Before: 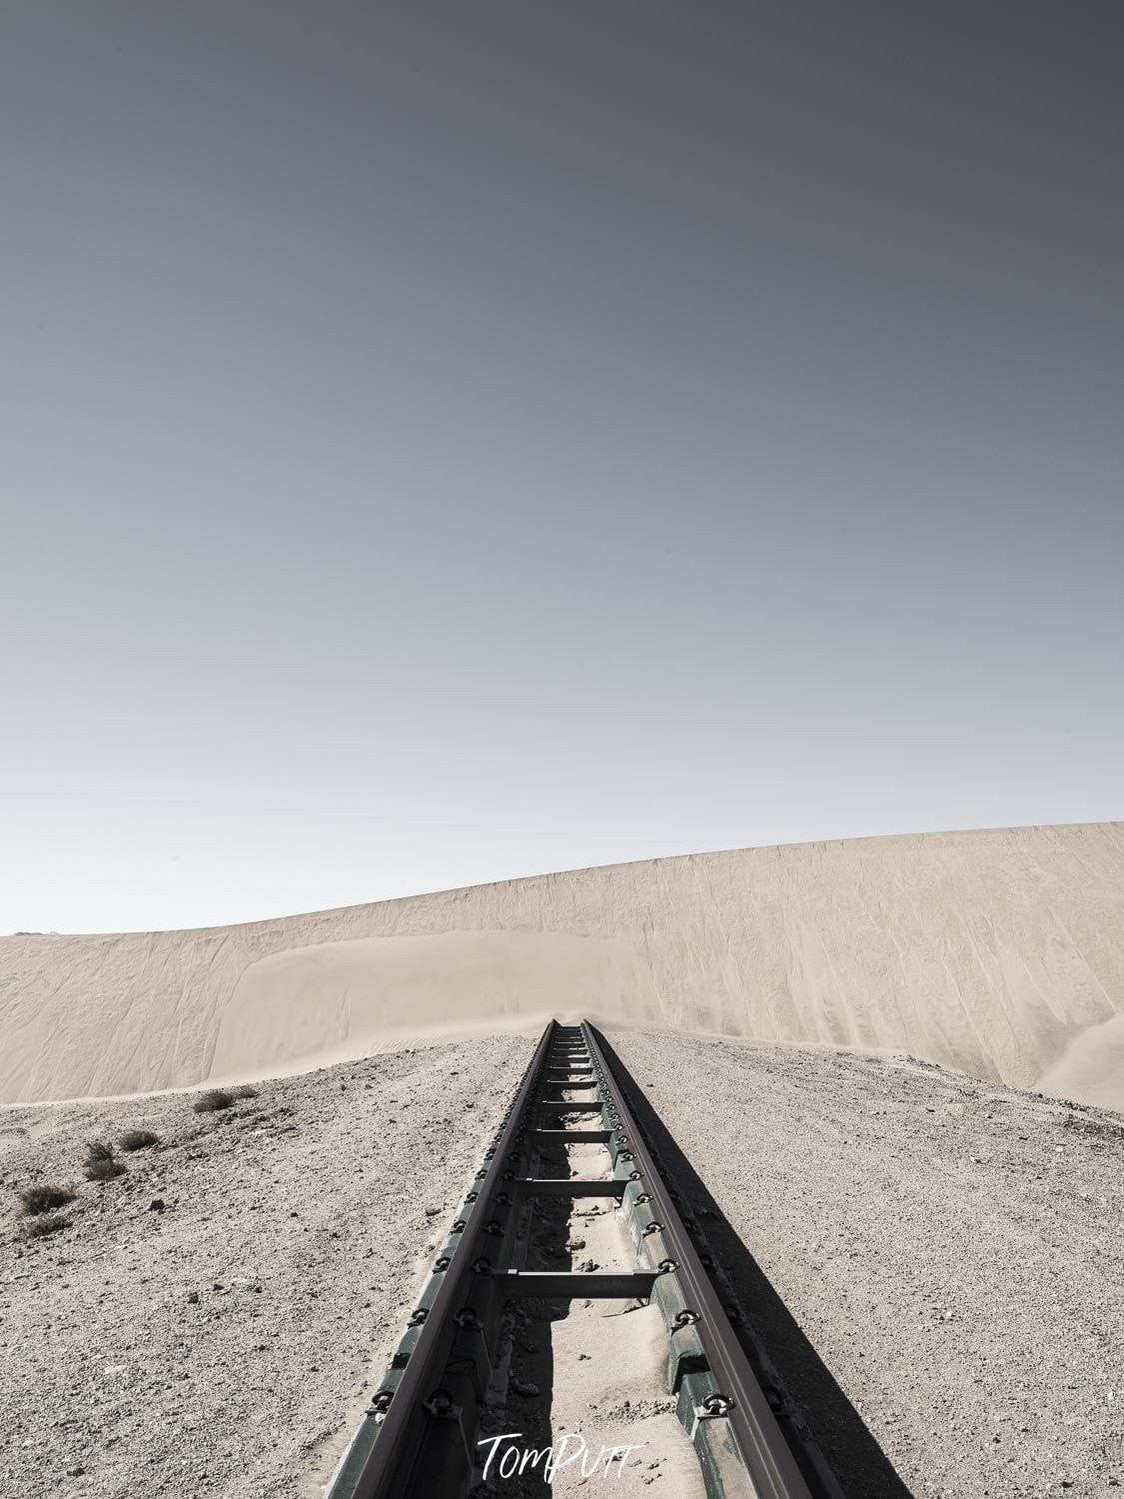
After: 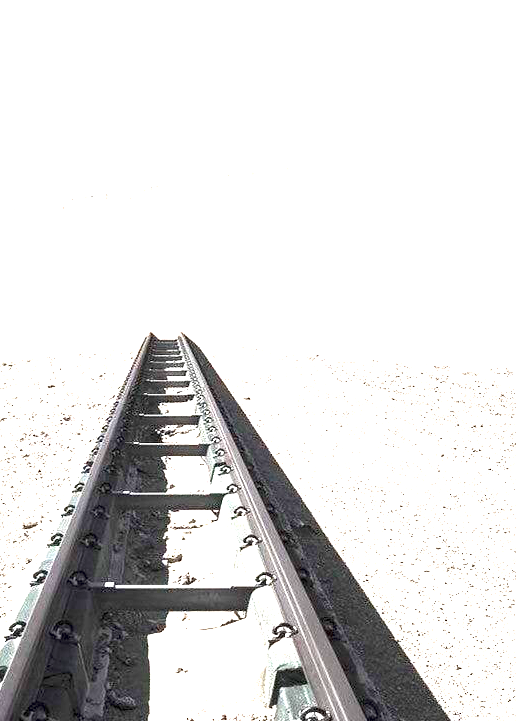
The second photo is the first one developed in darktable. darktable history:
crop: left 35.89%, top 45.875%, right 18.146%, bottom 6.025%
exposure: exposure 2.27 EV, compensate highlight preservation false
